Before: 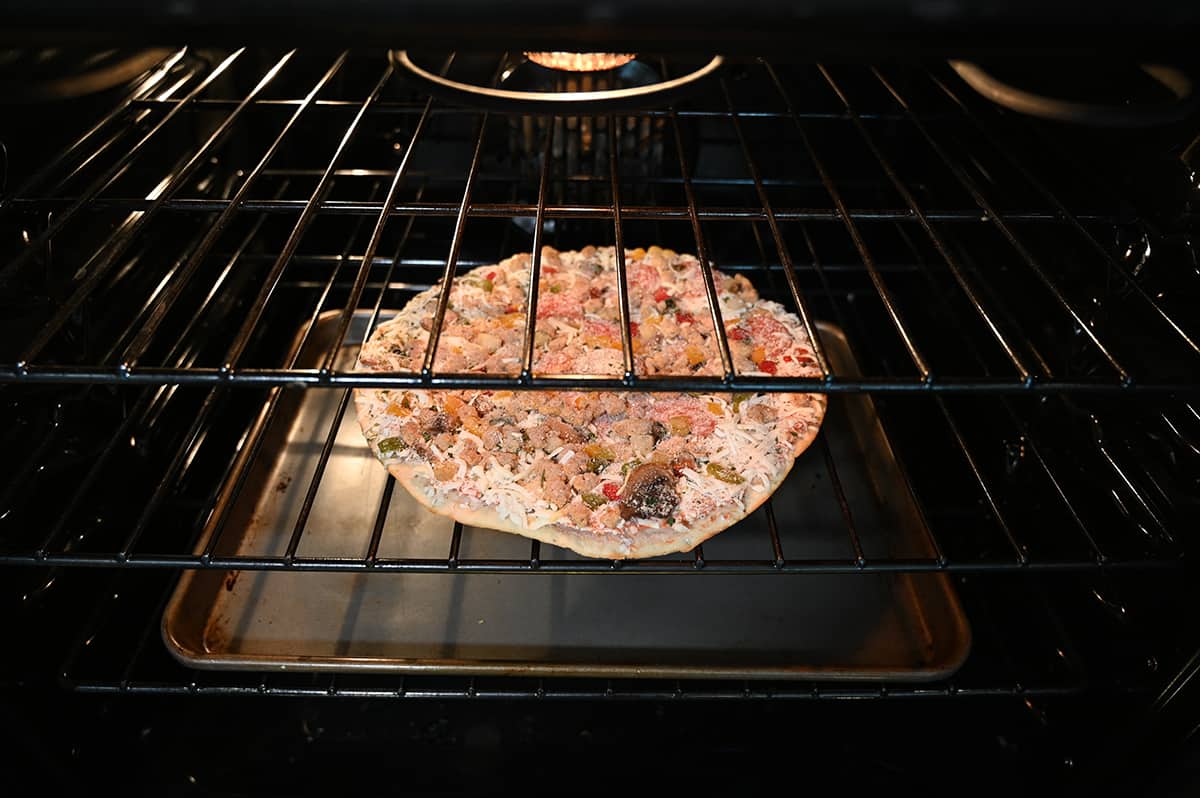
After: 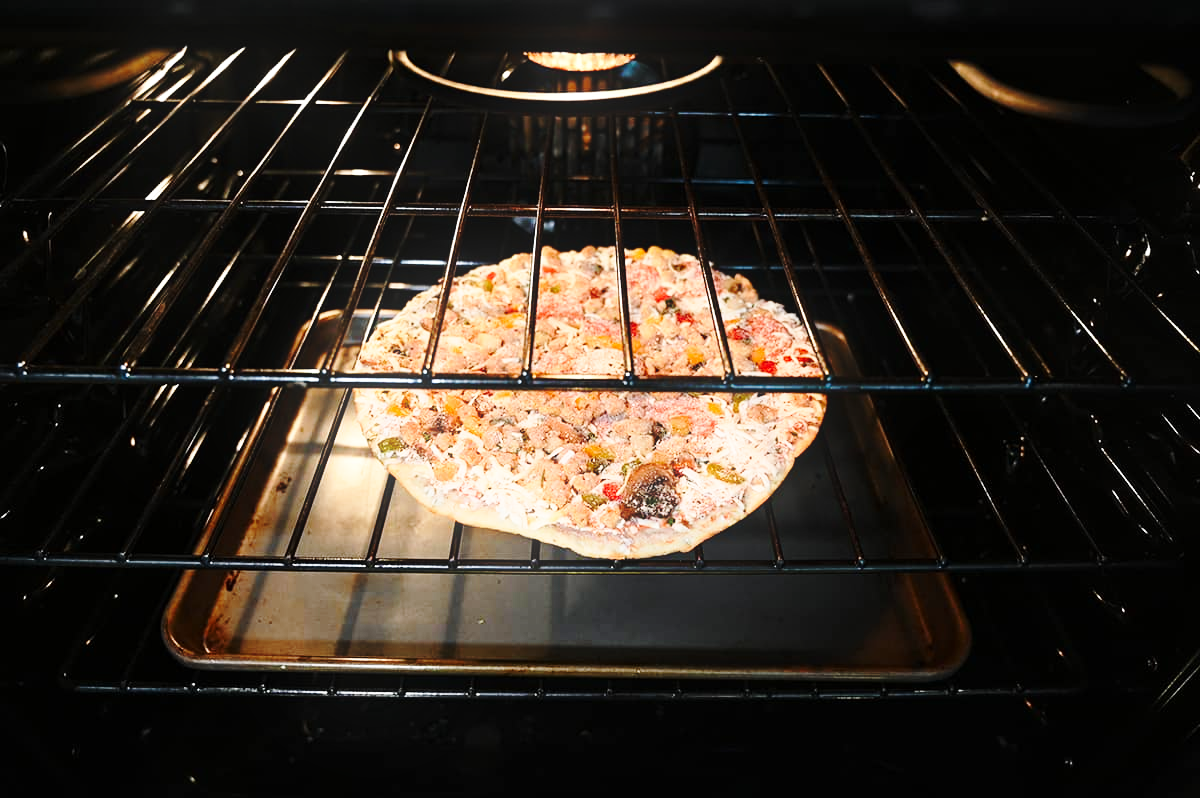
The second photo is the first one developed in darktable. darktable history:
base curve: curves: ch0 [(0, 0) (0.036, 0.037) (0.121, 0.228) (0.46, 0.76) (0.859, 0.983) (1, 1)], preserve colors none
bloom: size 9%, threshold 100%, strength 7%
